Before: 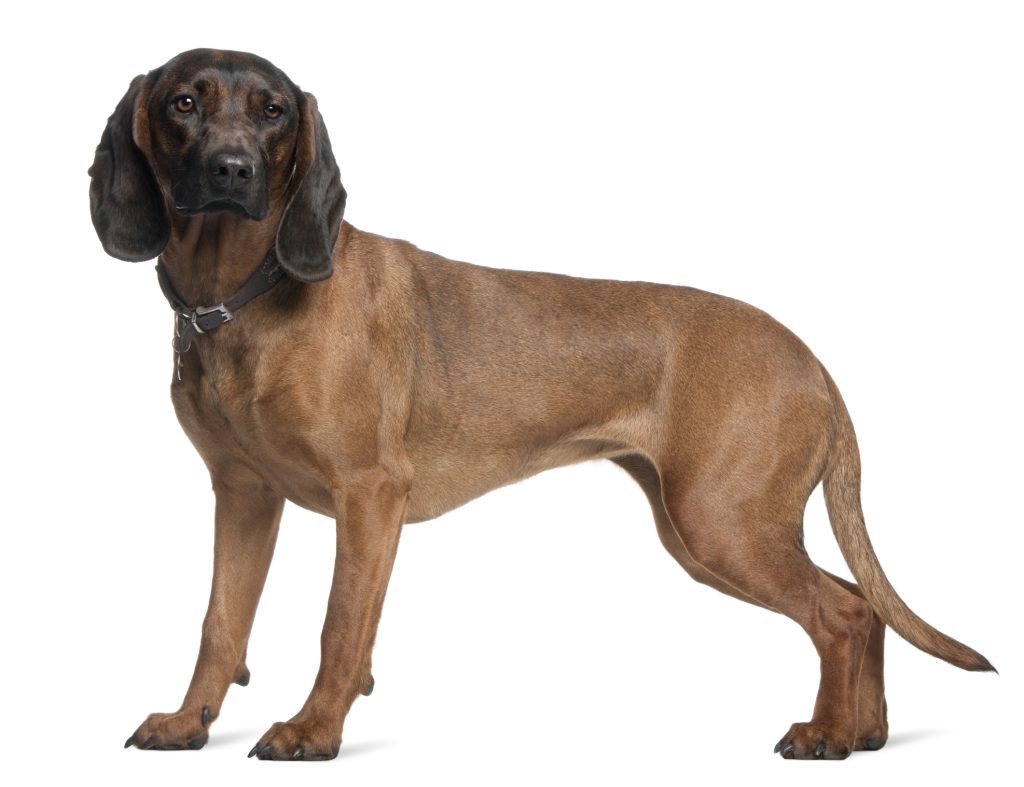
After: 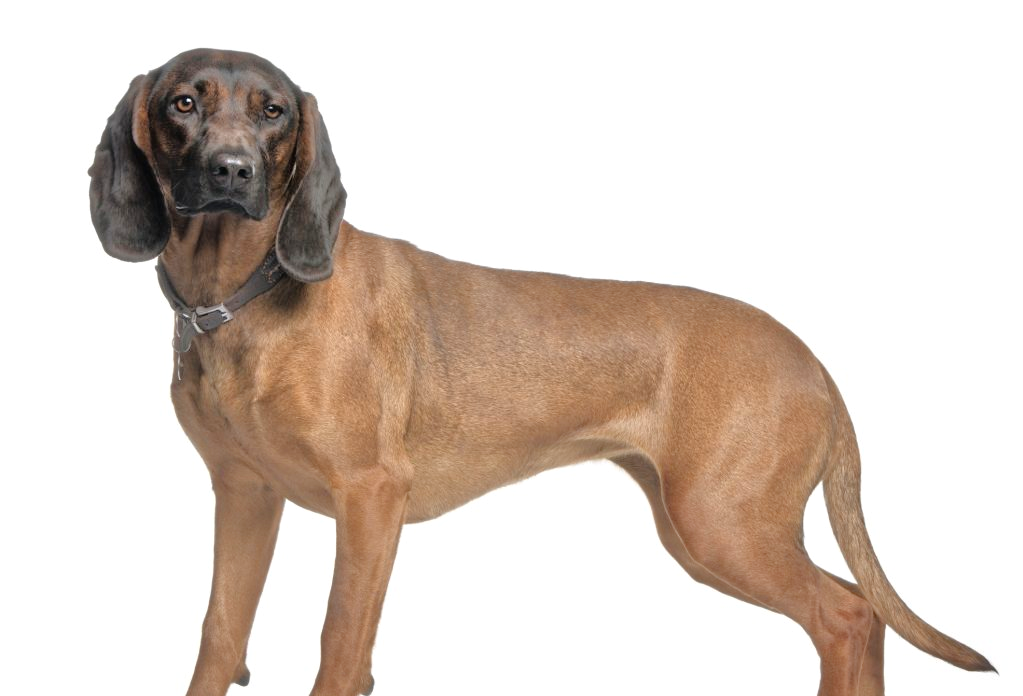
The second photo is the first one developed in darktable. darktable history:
tone equalizer: -7 EV 0.15 EV, -6 EV 0.6 EV, -5 EV 1.15 EV, -4 EV 1.33 EV, -3 EV 1.15 EV, -2 EV 0.6 EV, -1 EV 0.15 EV, mask exposure compensation -0.5 EV
crop and rotate: top 0%, bottom 11.49%
